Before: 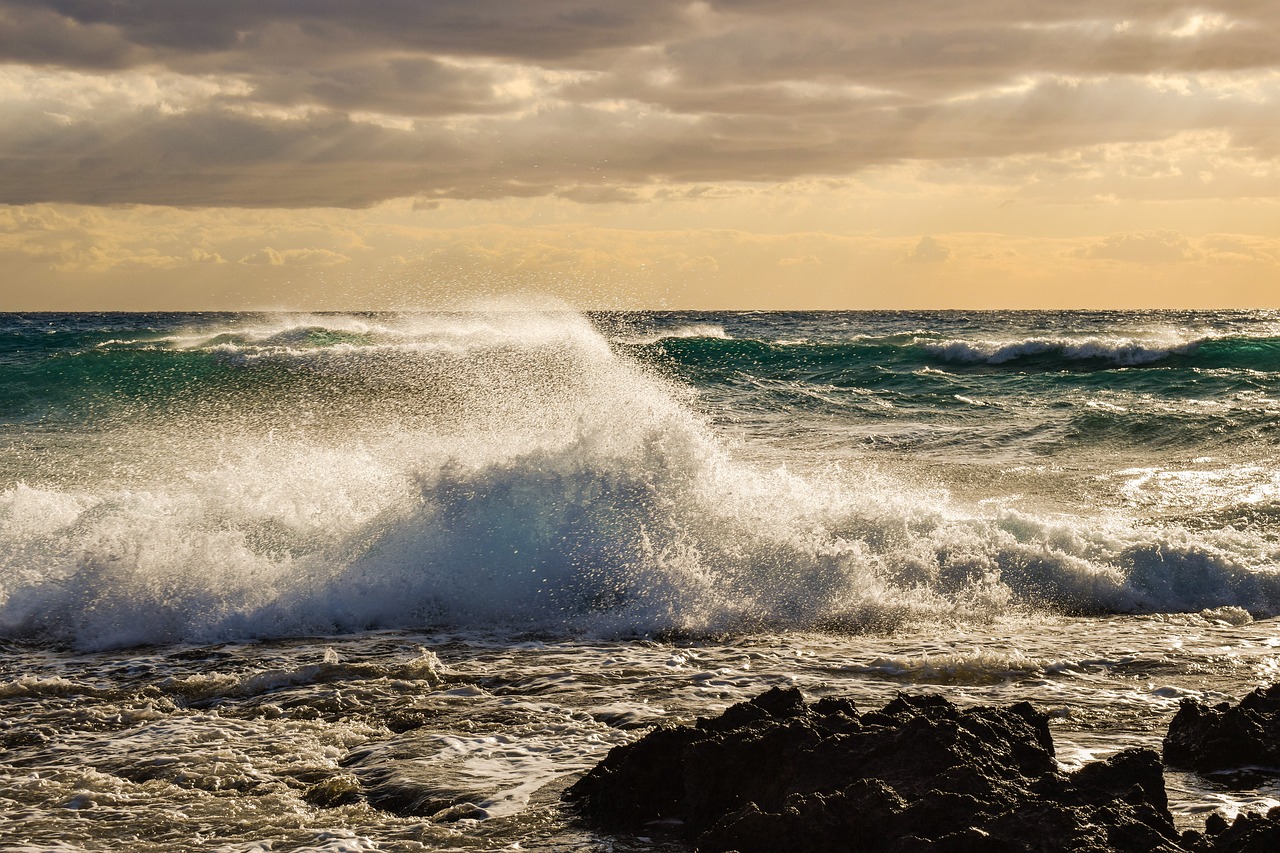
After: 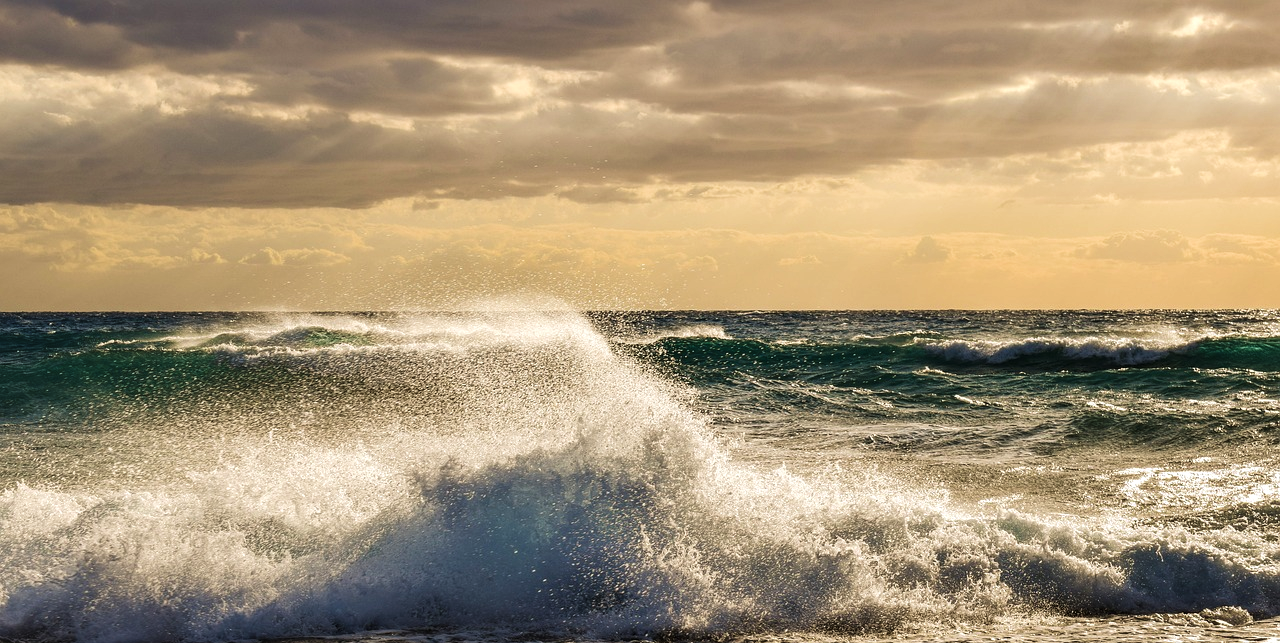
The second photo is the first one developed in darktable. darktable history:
exposure: black level correction -0.015, exposure -0.134 EV, compensate exposure bias true, compensate highlight preservation false
local contrast: highlights 125%, shadows 150%, detail 140%, midtone range 0.252
velvia: on, module defaults
crop: bottom 24.54%
